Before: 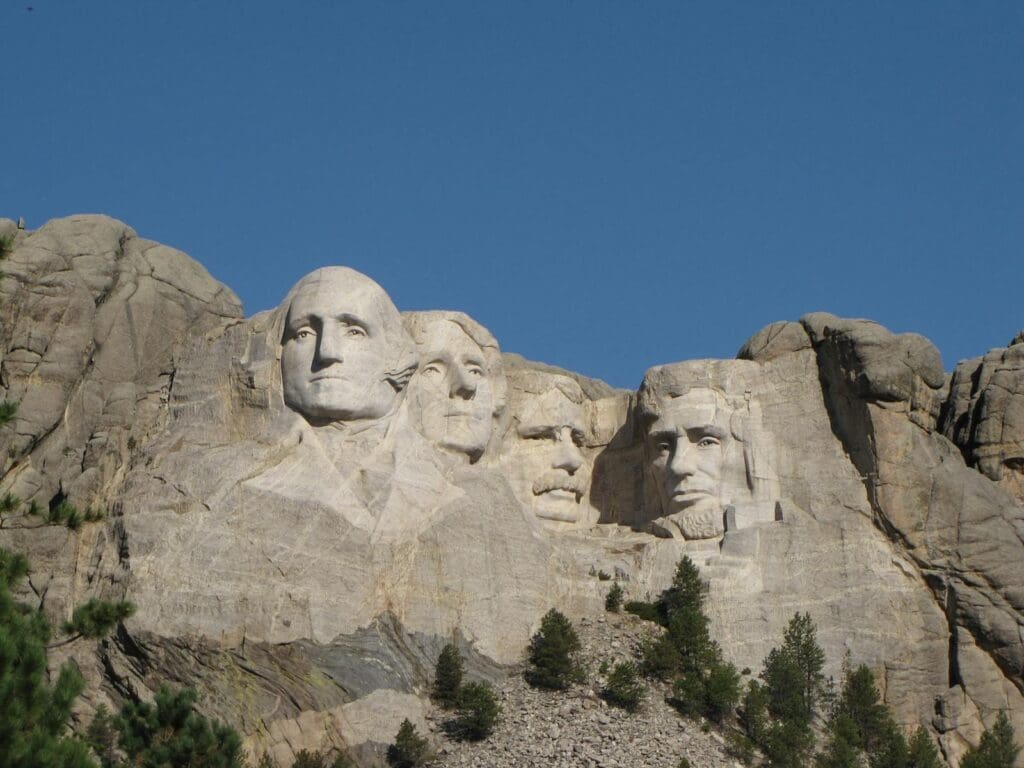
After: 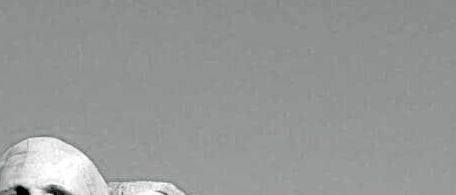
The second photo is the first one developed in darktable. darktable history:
color calibration: output gray [0.22, 0.42, 0.37, 0], illuminant as shot in camera, x 0.482, y 0.43, temperature 2419.08 K
crop: left 28.649%, top 16.848%, right 26.8%, bottom 57.721%
exposure: black level correction 0.057, compensate exposure bias true, compensate highlight preservation false
color balance rgb: shadows lift › luminance -7.901%, shadows lift › chroma 2.175%, shadows lift › hue 164.51°, perceptual saturation grading › global saturation 19.939%, global vibrance 20%
sharpen: radius 5.341, amount 0.309, threshold 26.722
local contrast: mode bilateral grid, contrast 21, coarseness 49, detail 141%, midtone range 0.2
